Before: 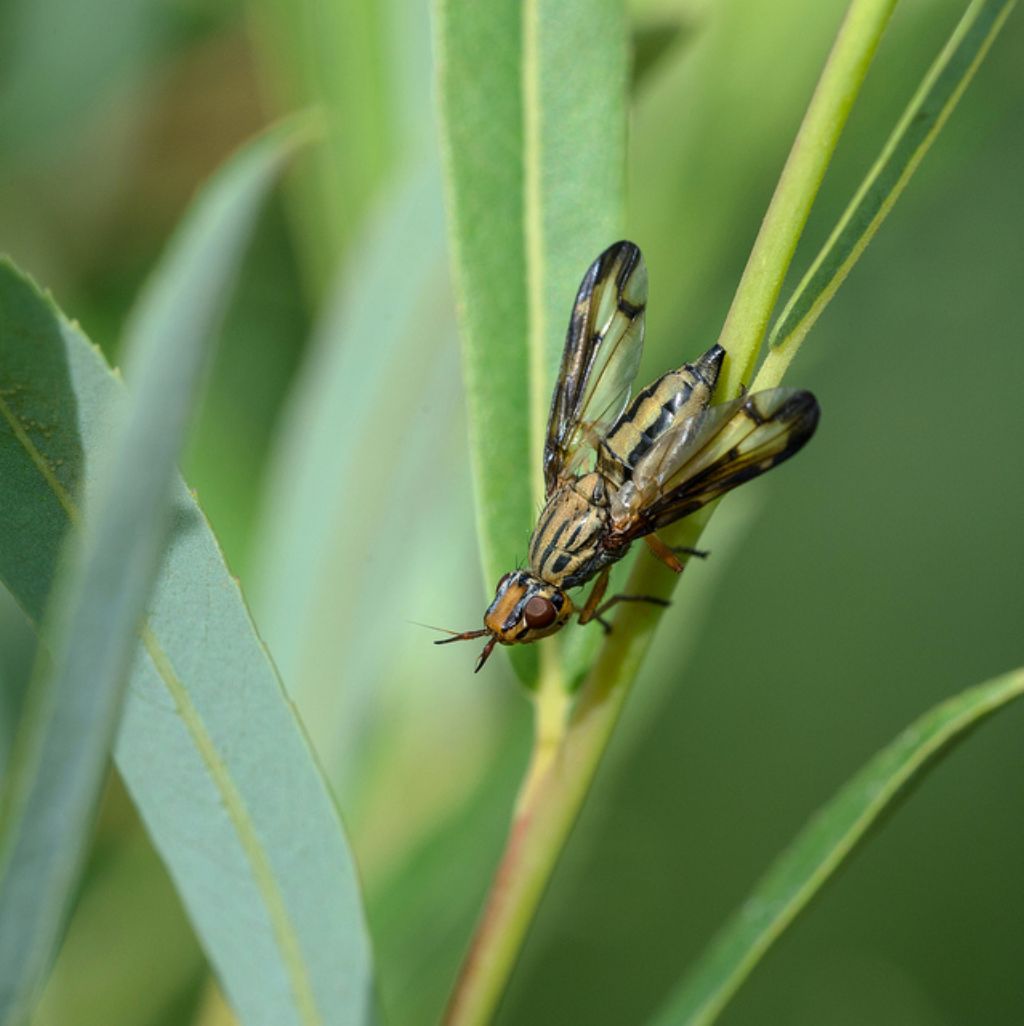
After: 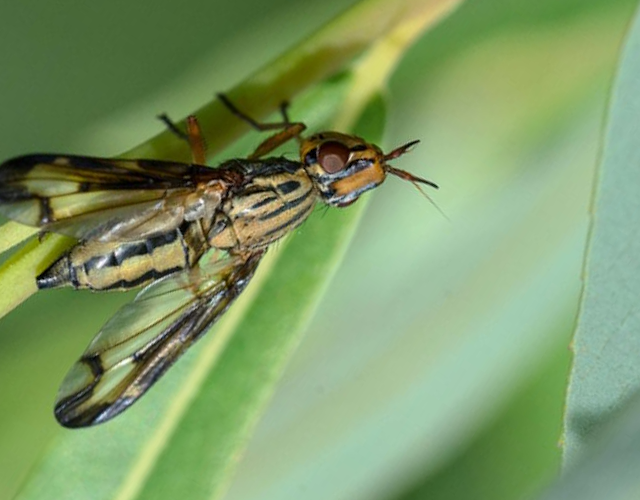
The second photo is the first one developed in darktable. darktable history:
crop and rotate: angle 147.63°, left 9.196%, top 15.636%, right 4.373%, bottom 17.038%
